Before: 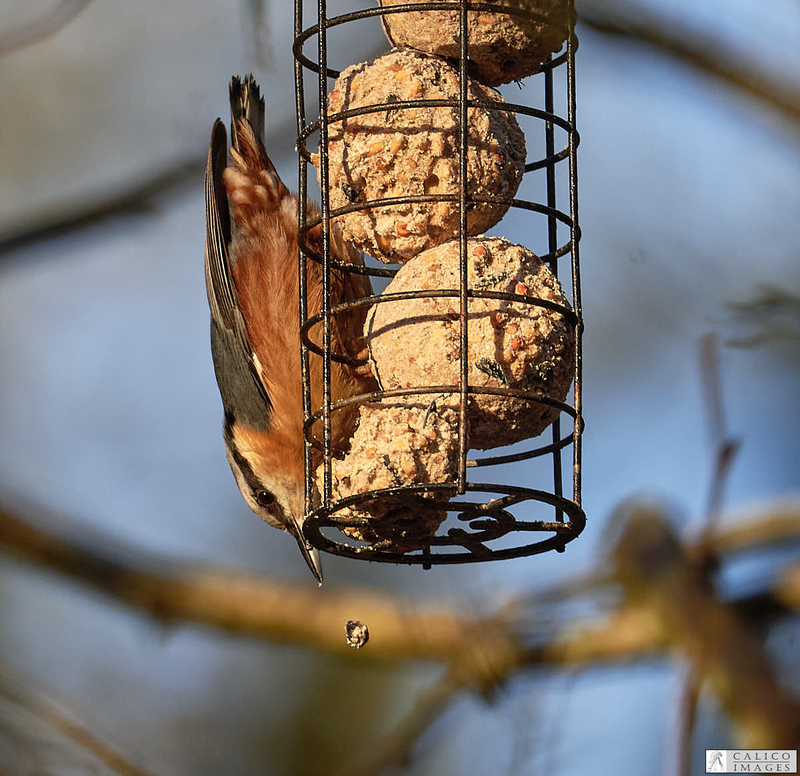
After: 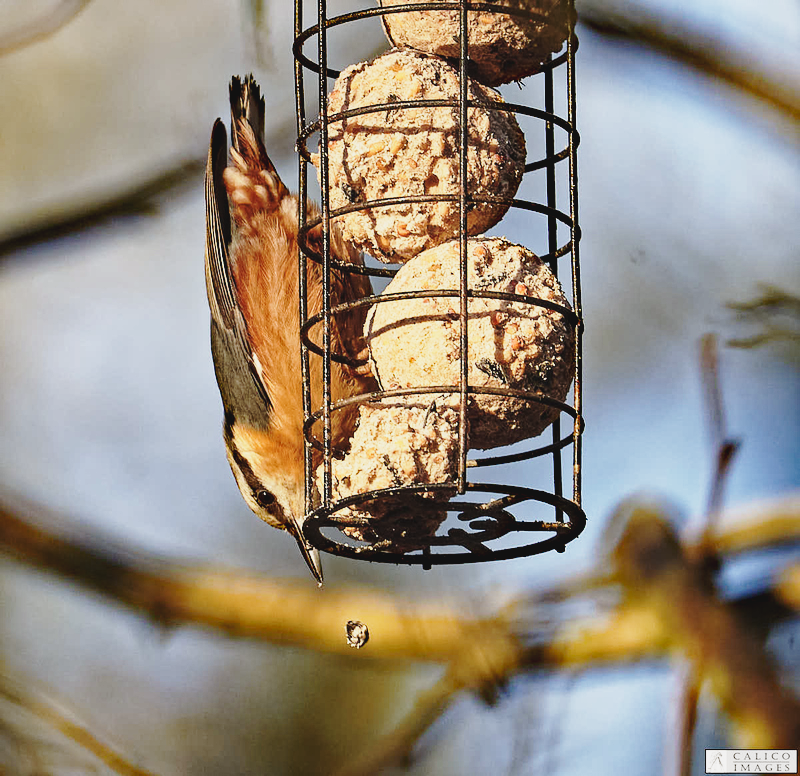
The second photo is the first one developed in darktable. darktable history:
contrast brightness saturation: contrast -0.1, saturation -0.1
color correction: saturation 0.85
base curve: curves: ch0 [(0, 0) (0.032, 0.037) (0.105, 0.228) (0.435, 0.76) (0.856, 0.983) (1, 1)], preserve colors none
haze removal: strength 0.5, distance 0.43, compatibility mode true, adaptive false
